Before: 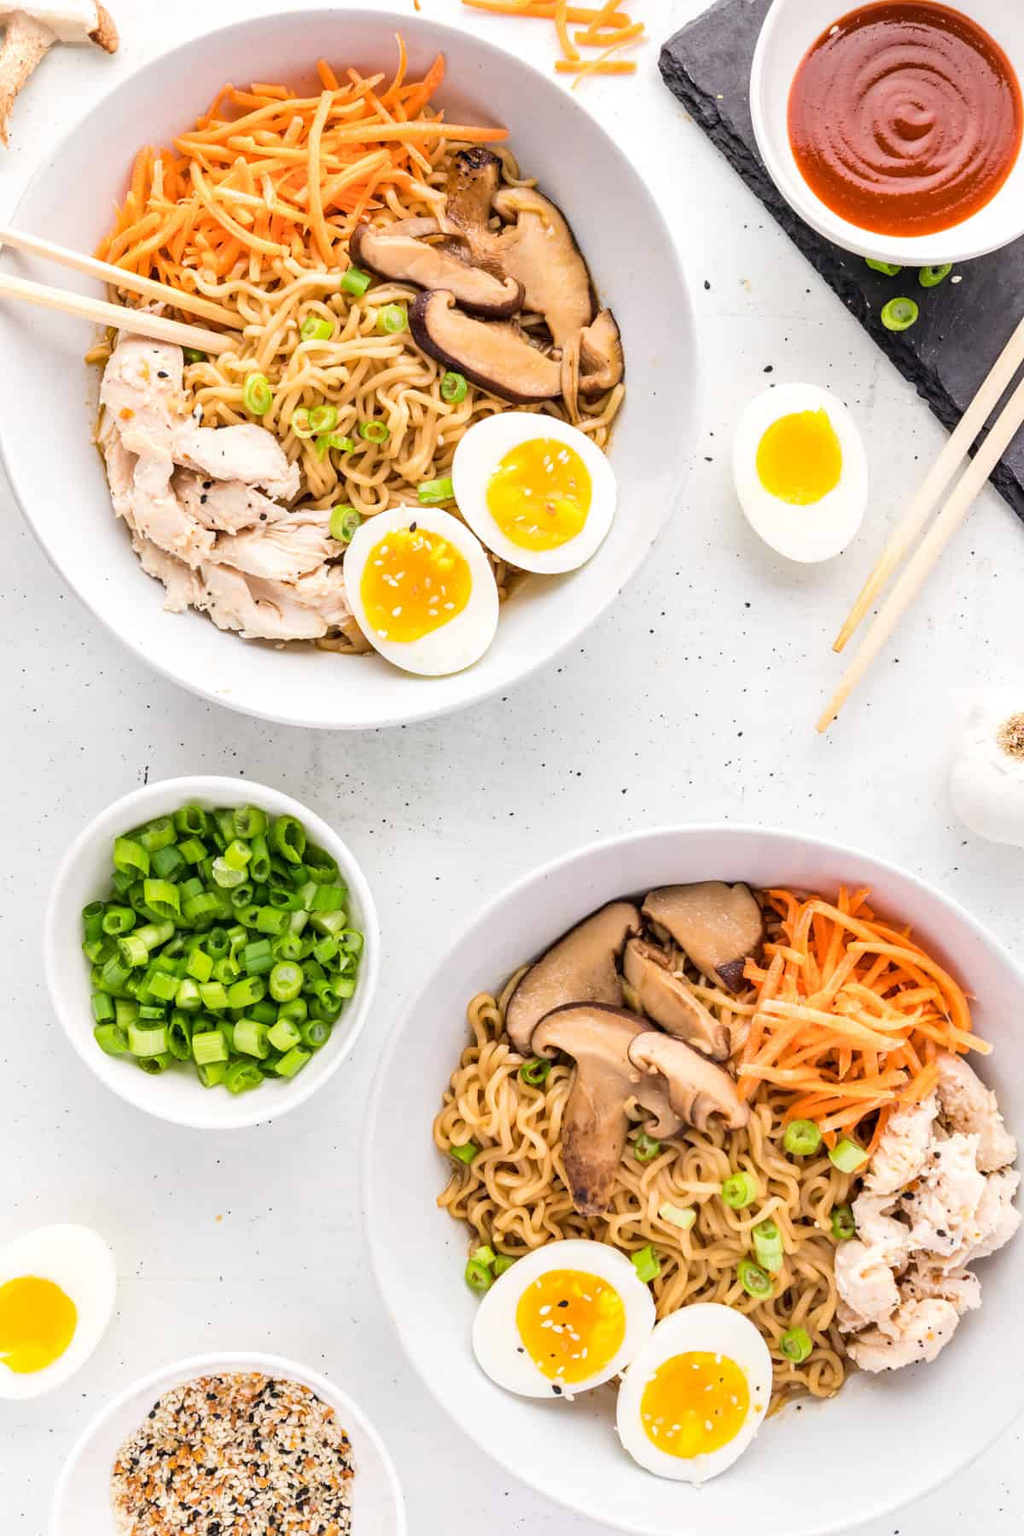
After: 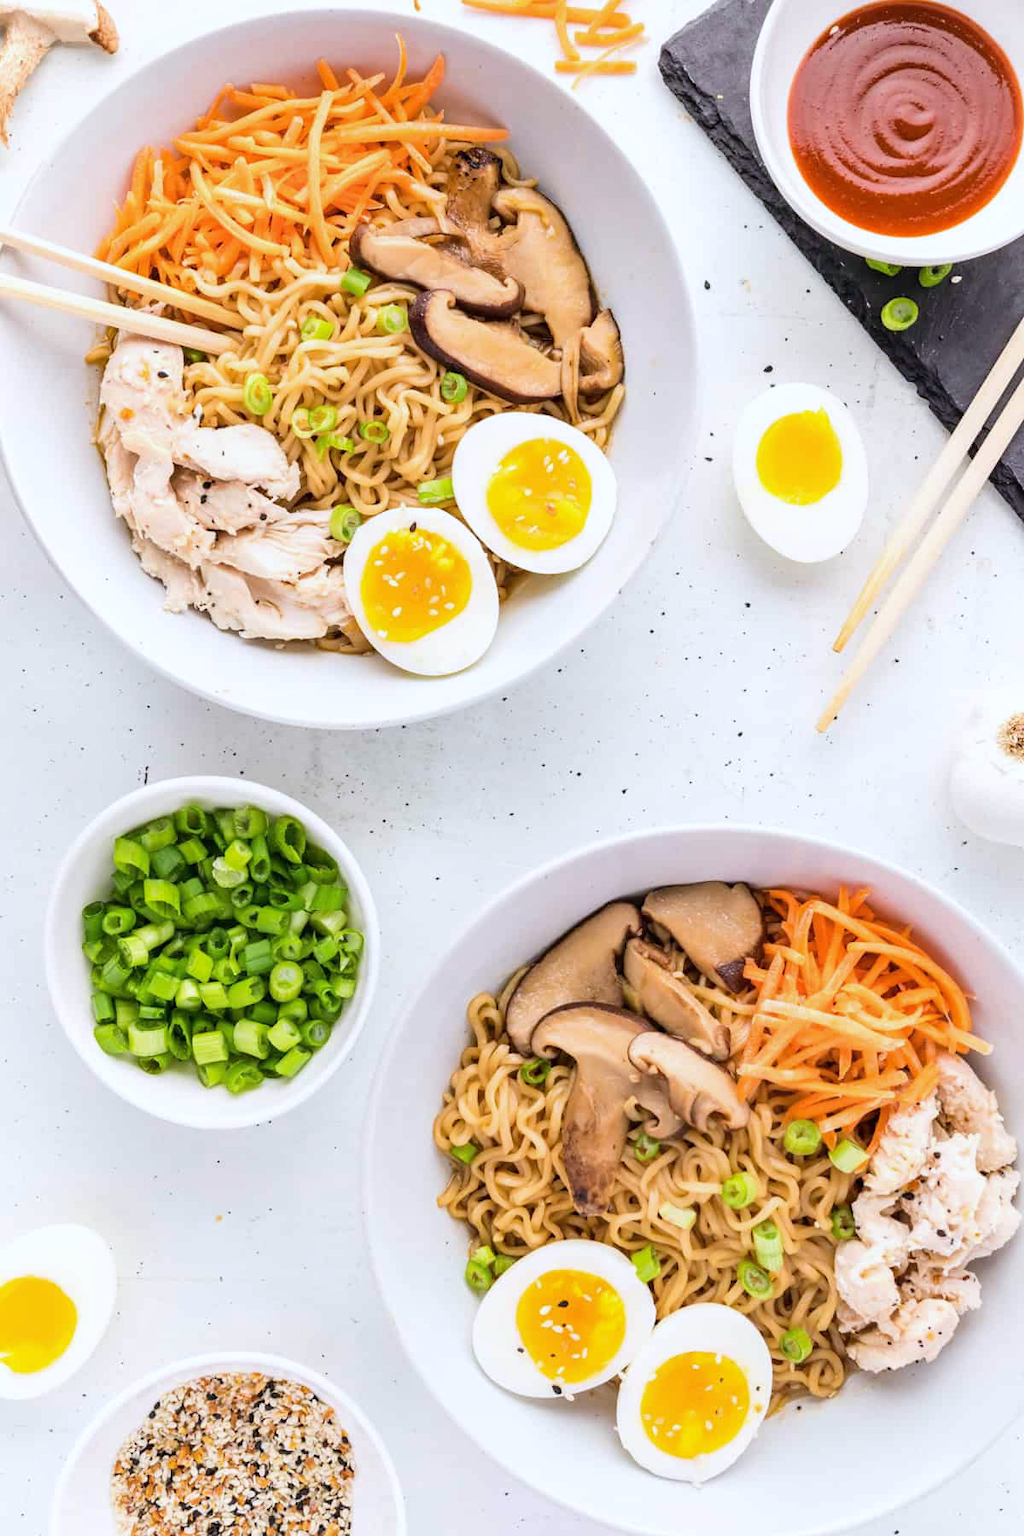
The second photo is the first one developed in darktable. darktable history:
white balance: red 0.974, blue 1.044
local contrast: mode bilateral grid, contrast 100, coarseness 100, detail 91%, midtone range 0.2
